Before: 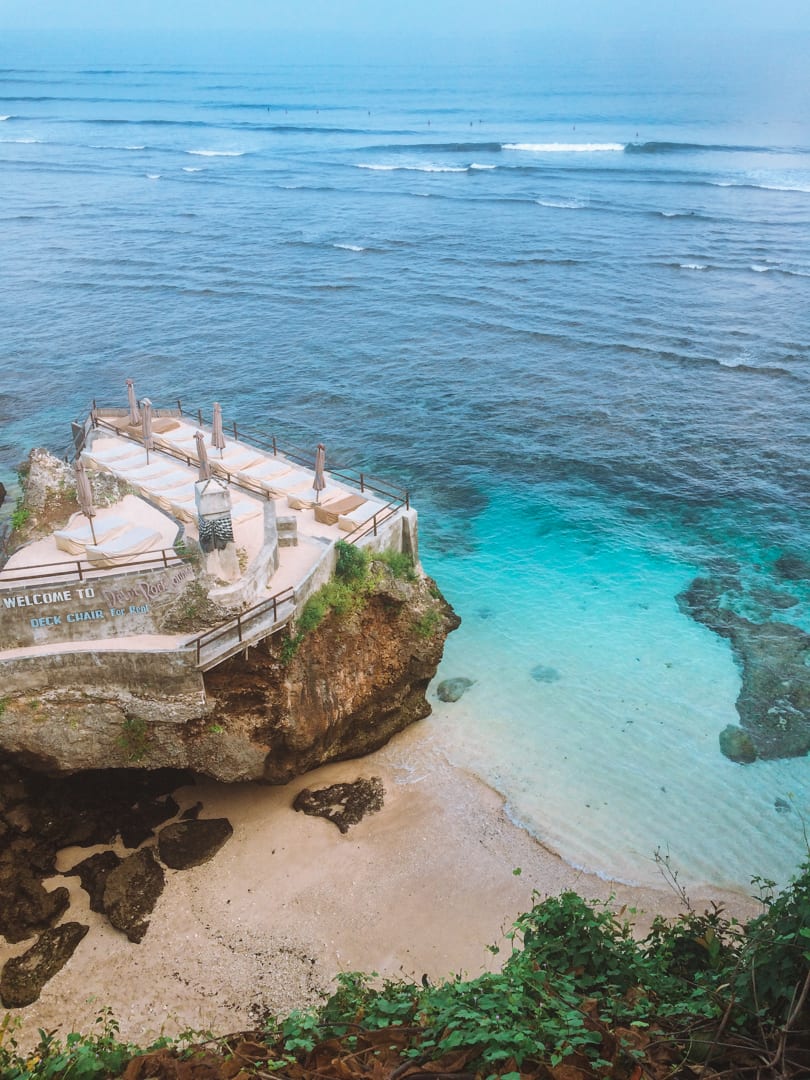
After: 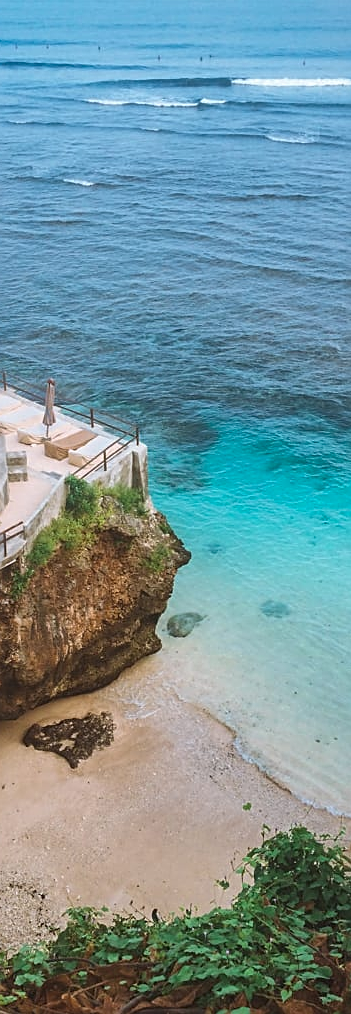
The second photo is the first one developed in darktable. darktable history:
crop: left 33.452%, top 6.025%, right 23.155%
shadows and highlights: low approximation 0.01, soften with gaussian
sharpen: on, module defaults
